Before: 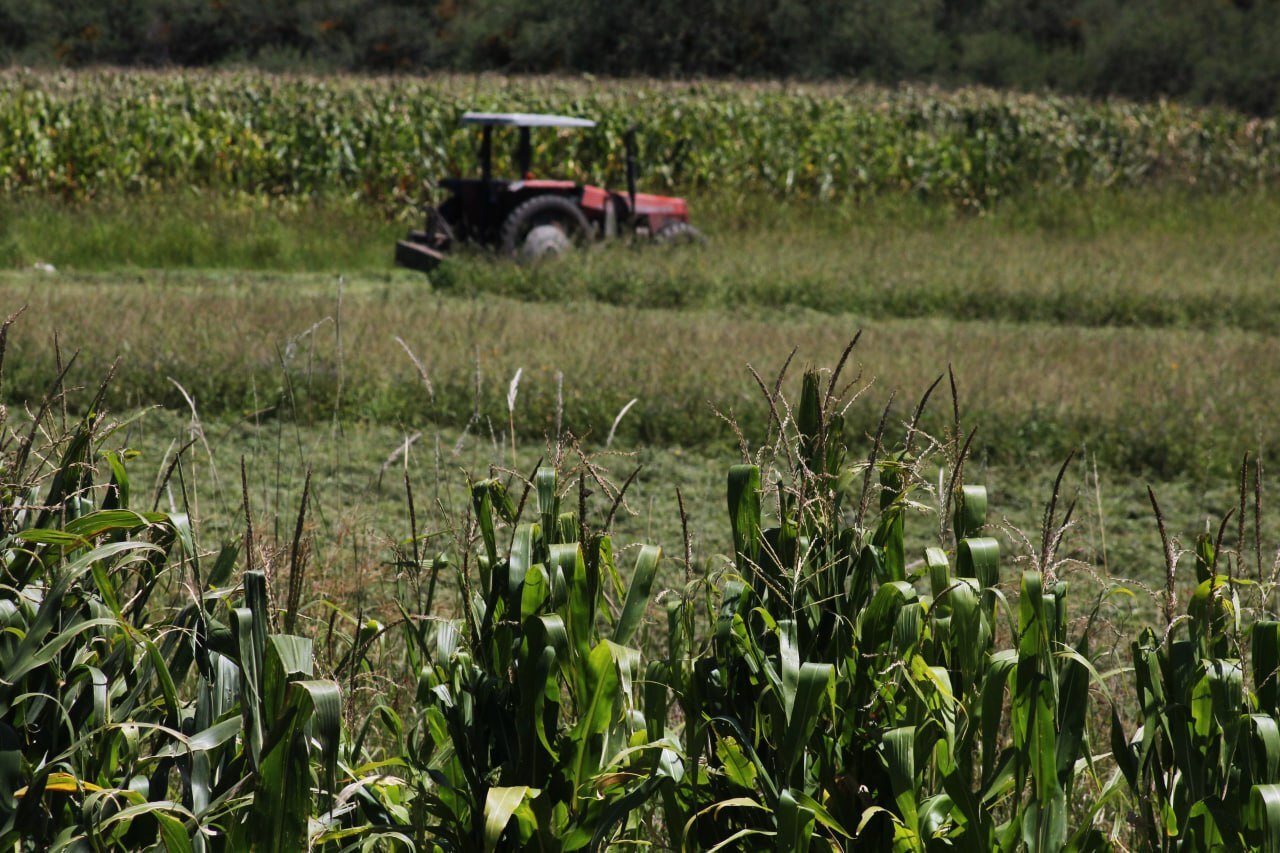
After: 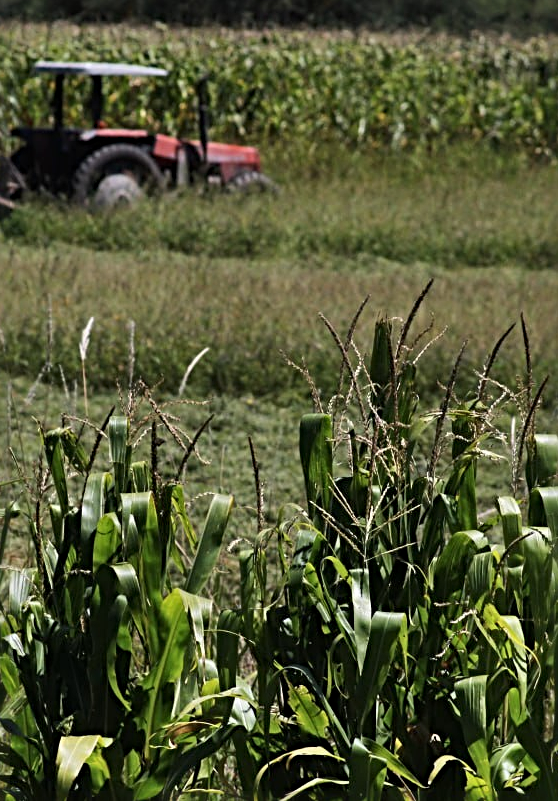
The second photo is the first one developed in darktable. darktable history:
shadows and highlights: radius 125.22, shadows 30.45, highlights -30.88, shadows color adjustment 97.67%, low approximation 0.01, soften with gaussian
levels: black 3.84%
crop: left 33.468%, top 5.982%, right 22.928%
sharpen: radius 3.978
